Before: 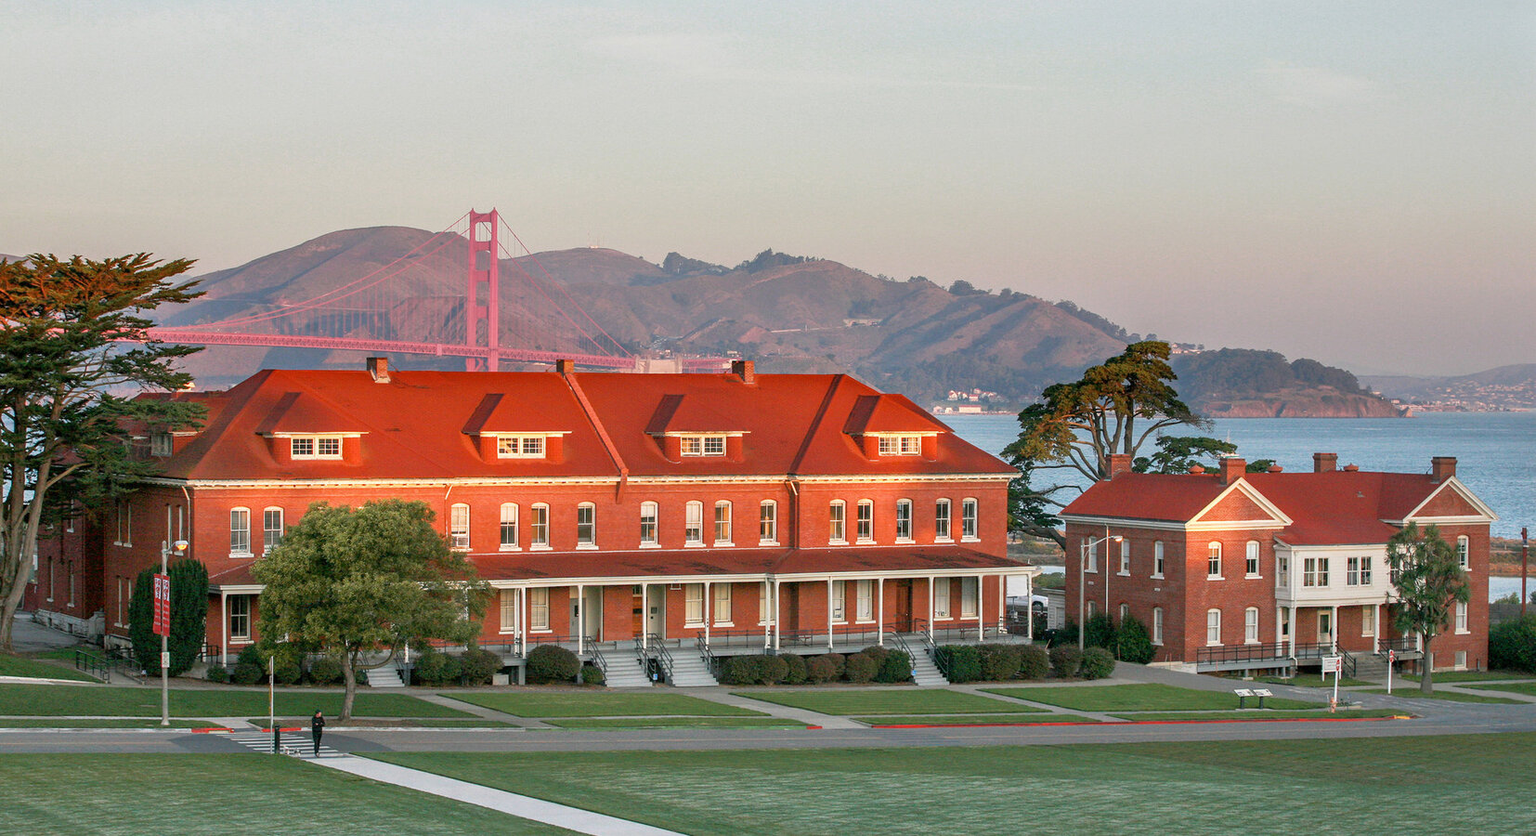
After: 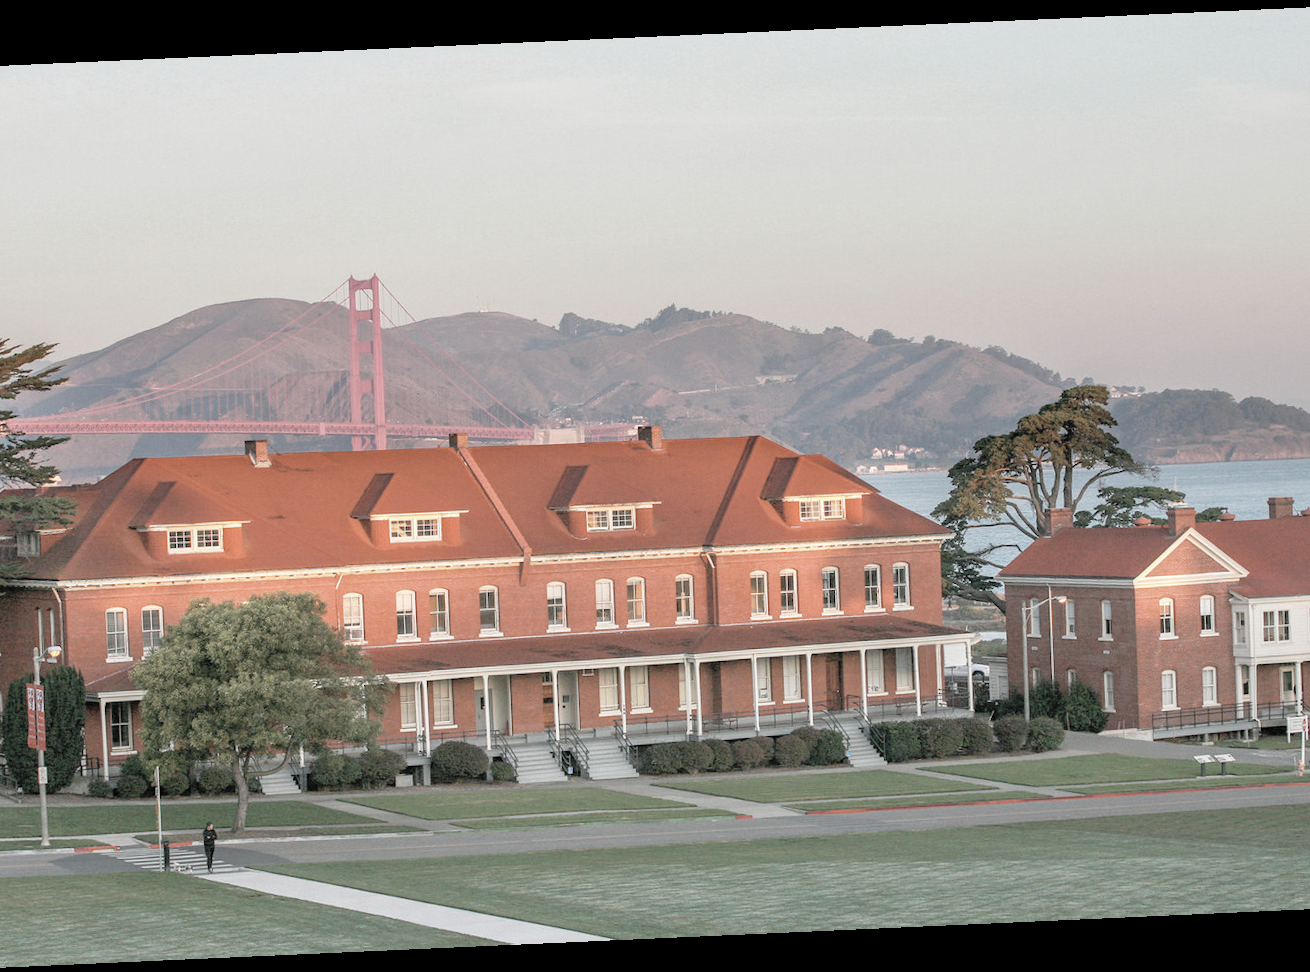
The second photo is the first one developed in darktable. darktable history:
contrast brightness saturation: brightness 0.18, saturation -0.5
rotate and perspective: rotation -2.56°, automatic cropping off
crop: left 9.88%, right 12.664%
